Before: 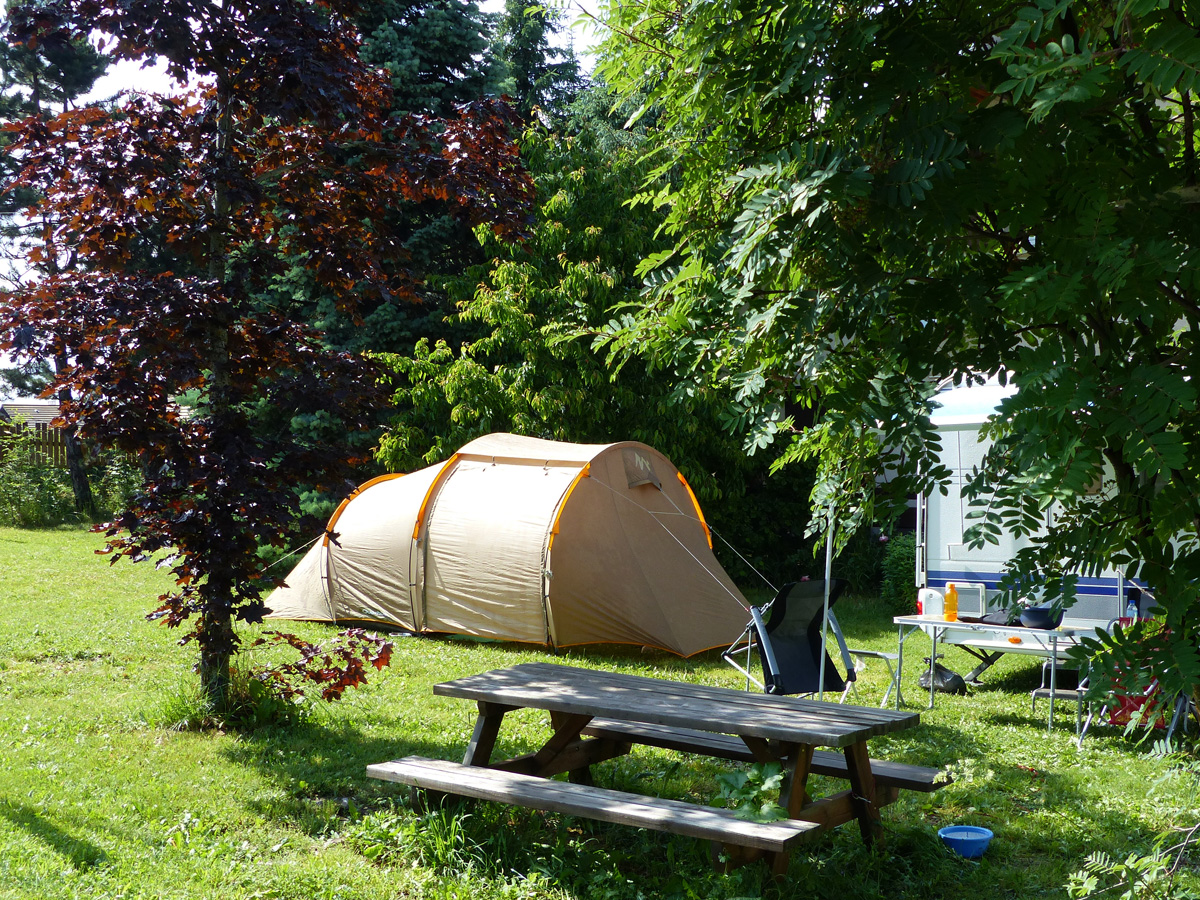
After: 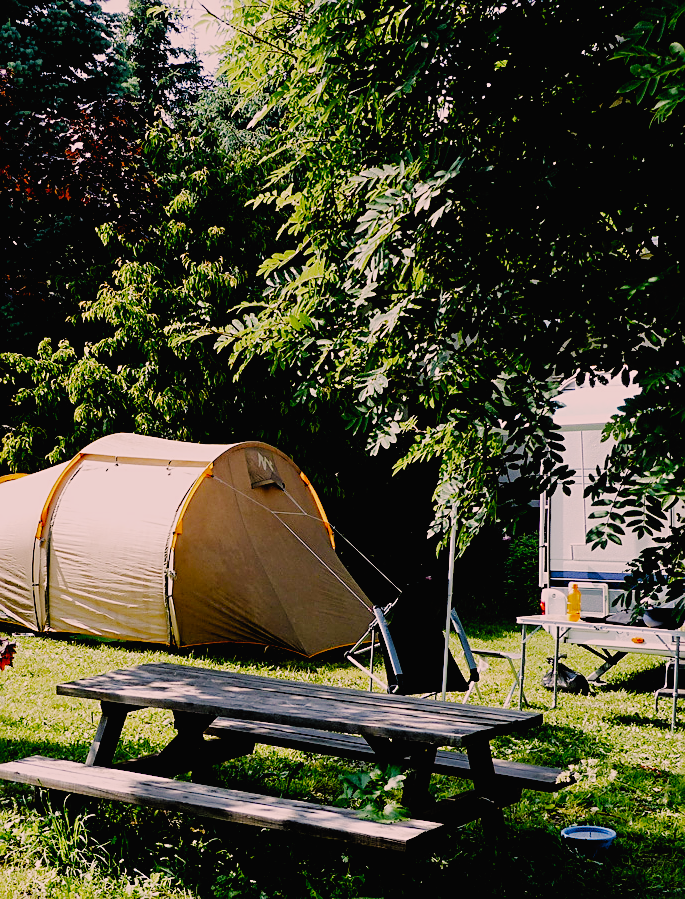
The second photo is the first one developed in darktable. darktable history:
crop: left 31.429%, top 0.004%, right 11.475%
exposure: exposure 0.025 EV, compensate exposure bias true, compensate highlight preservation false
color correction: highlights a* 12.41, highlights b* 5.58
sharpen: on, module defaults
filmic rgb: black relative exposure -2.89 EV, white relative exposure 4.56 EV, hardness 1.68, contrast 1.236, preserve chrominance no, color science v5 (2021)
tone curve: curves: ch0 [(0, 0.012) (0.036, 0.035) (0.274, 0.288) (0.504, 0.536) (0.844, 0.84) (1, 0.983)]; ch1 [(0, 0) (0.389, 0.403) (0.462, 0.486) (0.499, 0.498) (0.511, 0.502) (0.536, 0.547) (0.567, 0.588) (0.626, 0.645) (0.749, 0.781) (1, 1)]; ch2 [(0, 0) (0.457, 0.486) (0.5, 0.5) (0.56, 0.551) (0.615, 0.607) (0.704, 0.732) (1, 1)], preserve colors none
